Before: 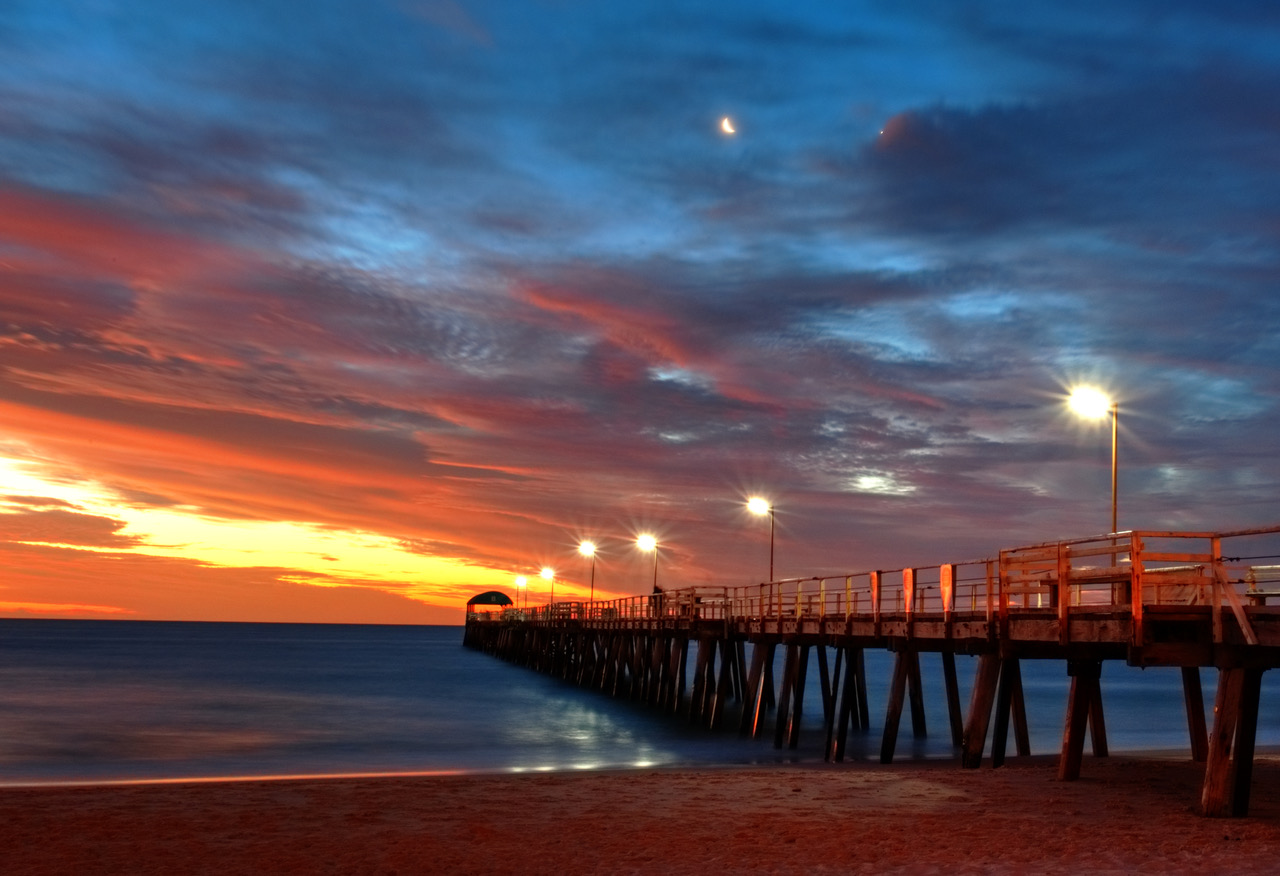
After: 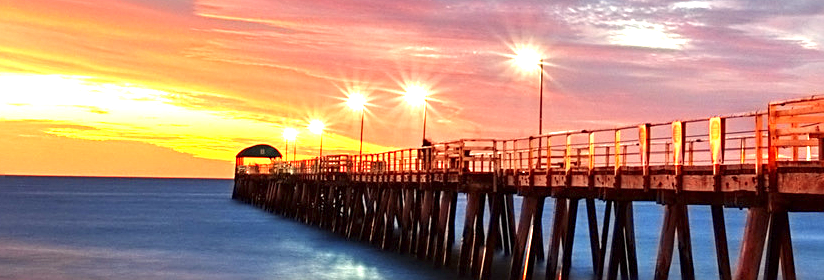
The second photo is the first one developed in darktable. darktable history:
sharpen: on, module defaults
exposure: exposure 2.003 EV, compensate highlight preservation false
tone equalizer: on, module defaults
crop: left 18.091%, top 51.13%, right 17.525%, bottom 16.85%
color correction: highlights a* -0.95, highlights b* 4.5, shadows a* 3.55
